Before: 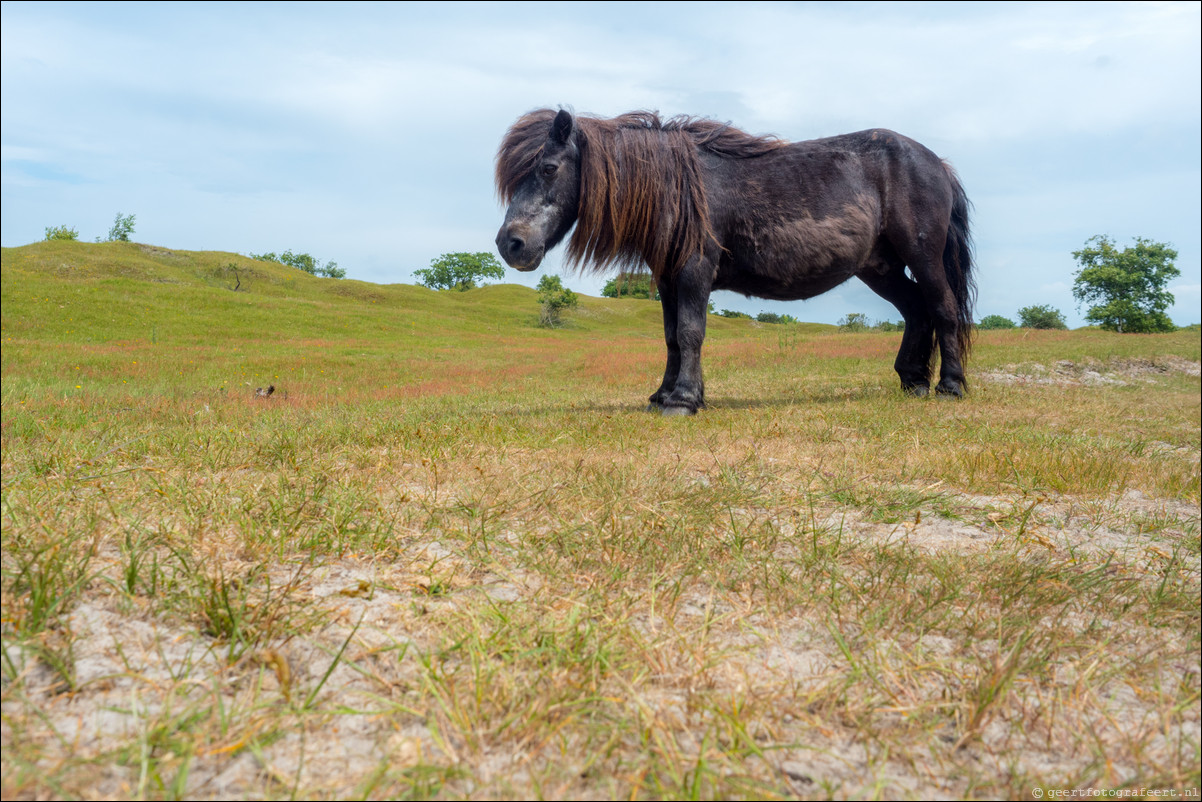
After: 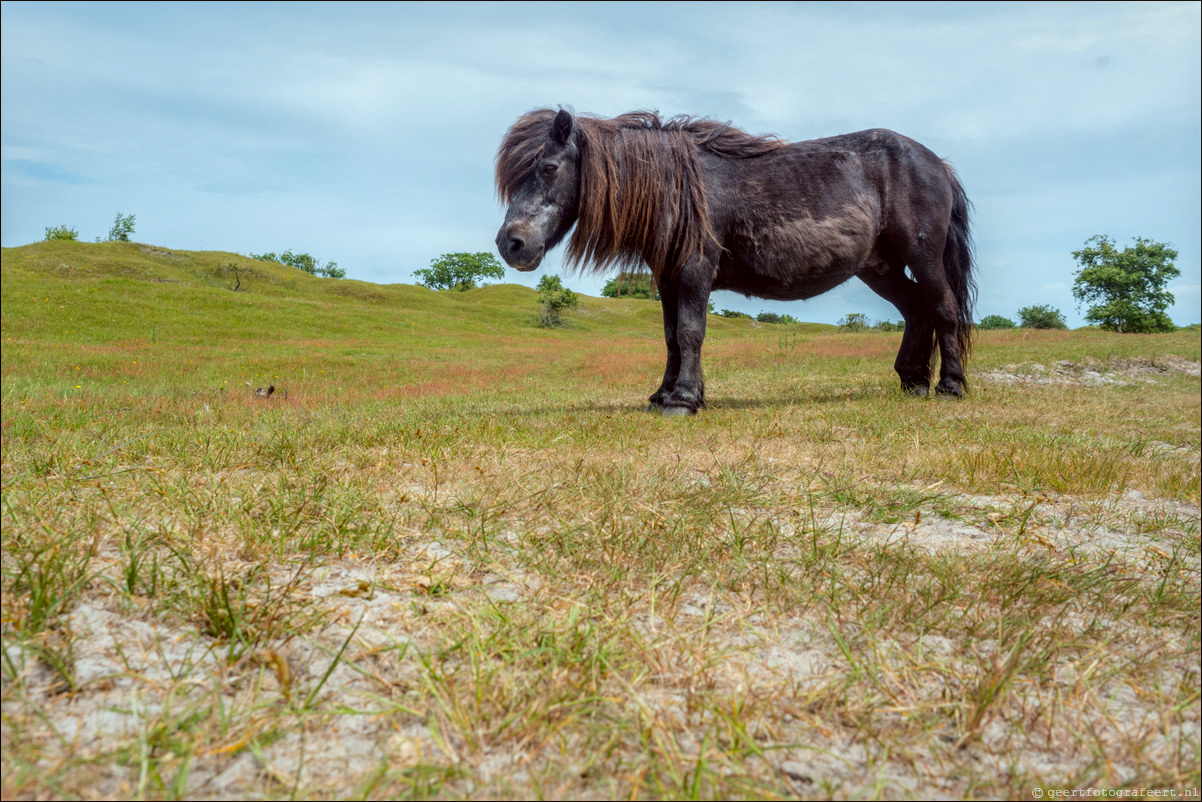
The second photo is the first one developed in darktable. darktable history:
exposure: compensate highlight preservation false
local contrast: on, module defaults
color correction: highlights a* -5.12, highlights b* -3.26, shadows a* 3.97, shadows b* 4.52
